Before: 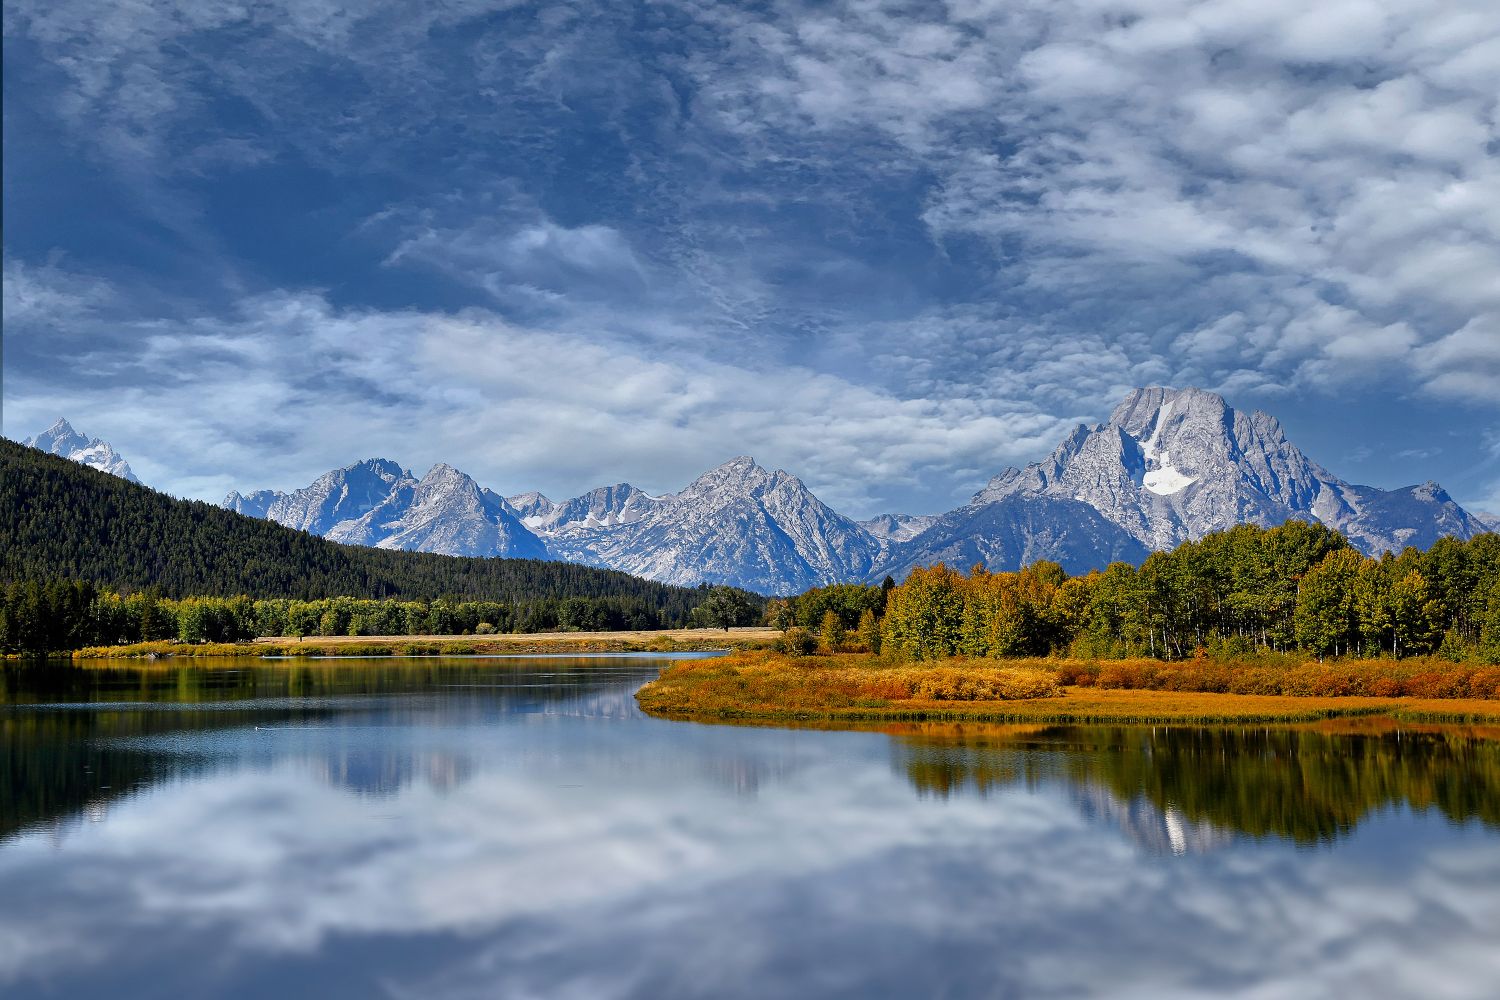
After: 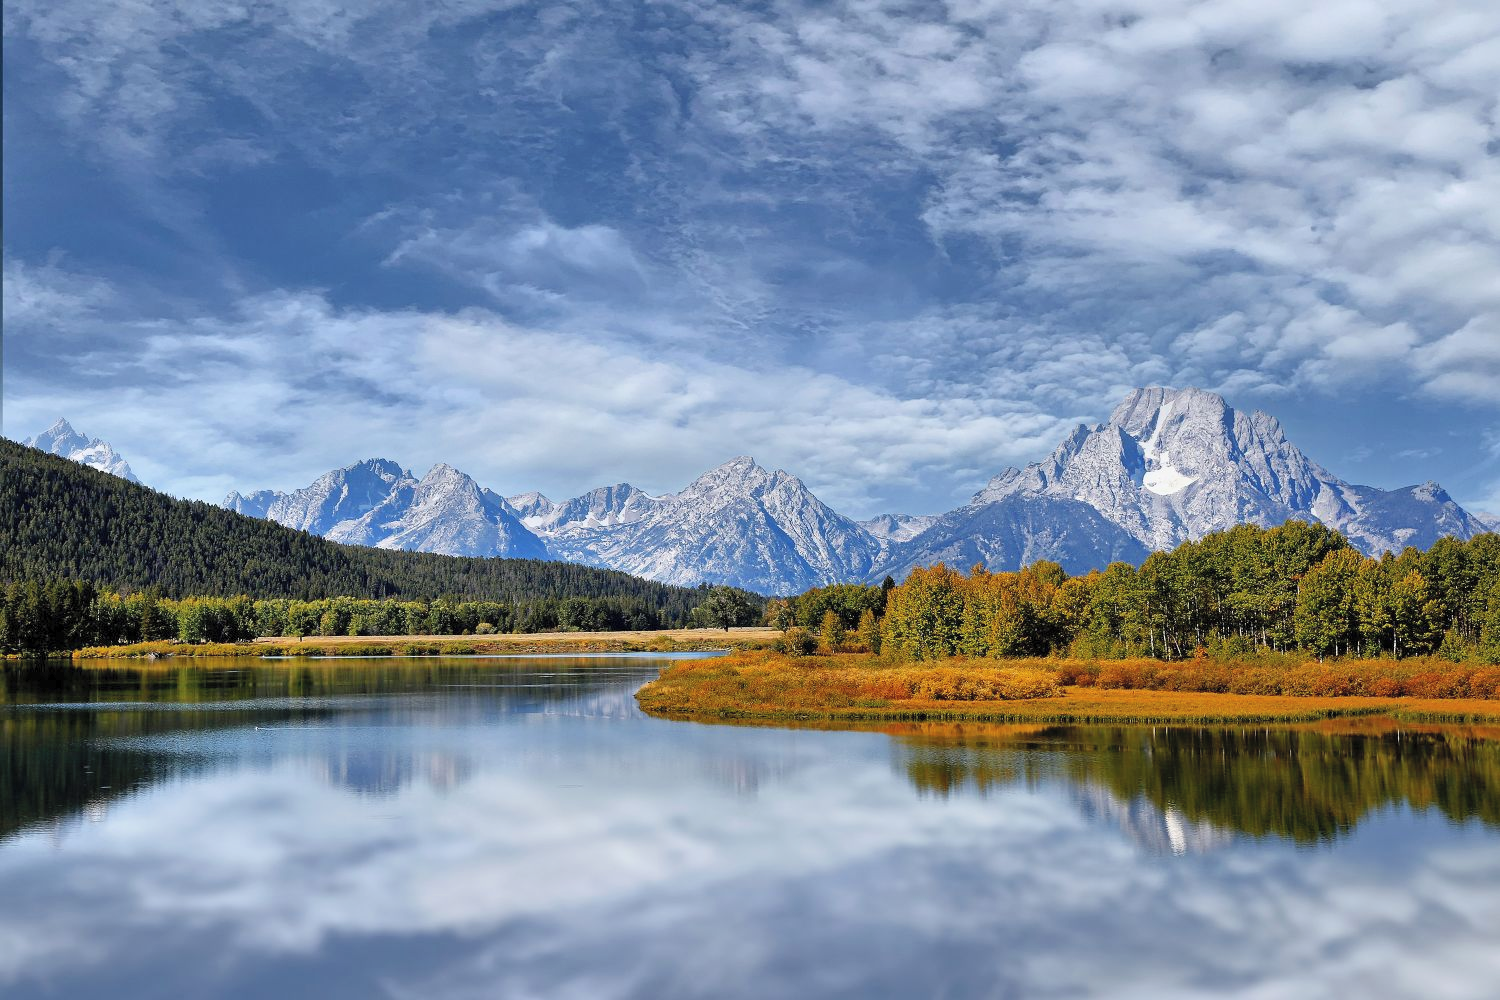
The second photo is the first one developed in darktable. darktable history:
shadows and highlights: shadows 36.97, highlights -27.43, soften with gaussian
color zones: curves: ch0 [(0, 0.444) (0.143, 0.442) (0.286, 0.441) (0.429, 0.441) (0.571, 0.441) (0.714, 0.441) (0.857, 0.442) (1, 0.444)]
color calibration: illuminant same as pipeline (D50), adaptation XYZ, x 0.345, y 0.358, temperature 5010.48 K
contrast brightness saturation: contrast 0.144, brightness 0.228
